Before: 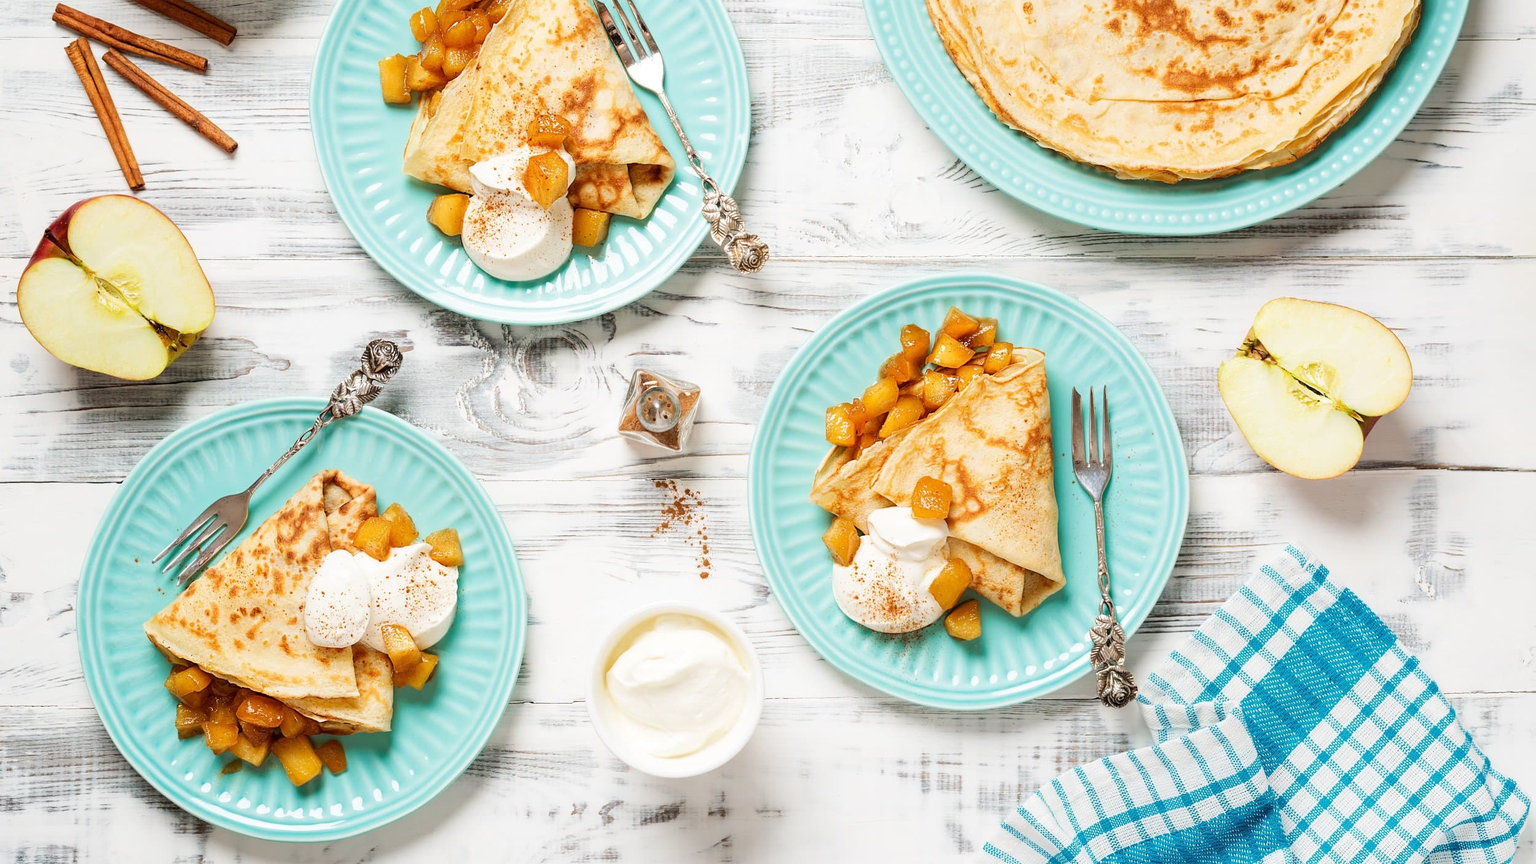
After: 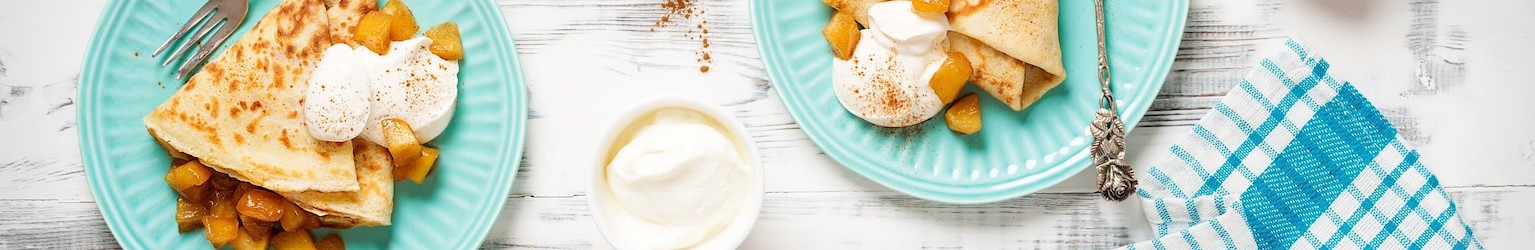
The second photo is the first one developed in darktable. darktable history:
crop and rotate: top 58.727%, bottom 12.273%
vignetting: fall-off start 89.42%, fall-off radius 43.03%, width/height ratio 1.158
